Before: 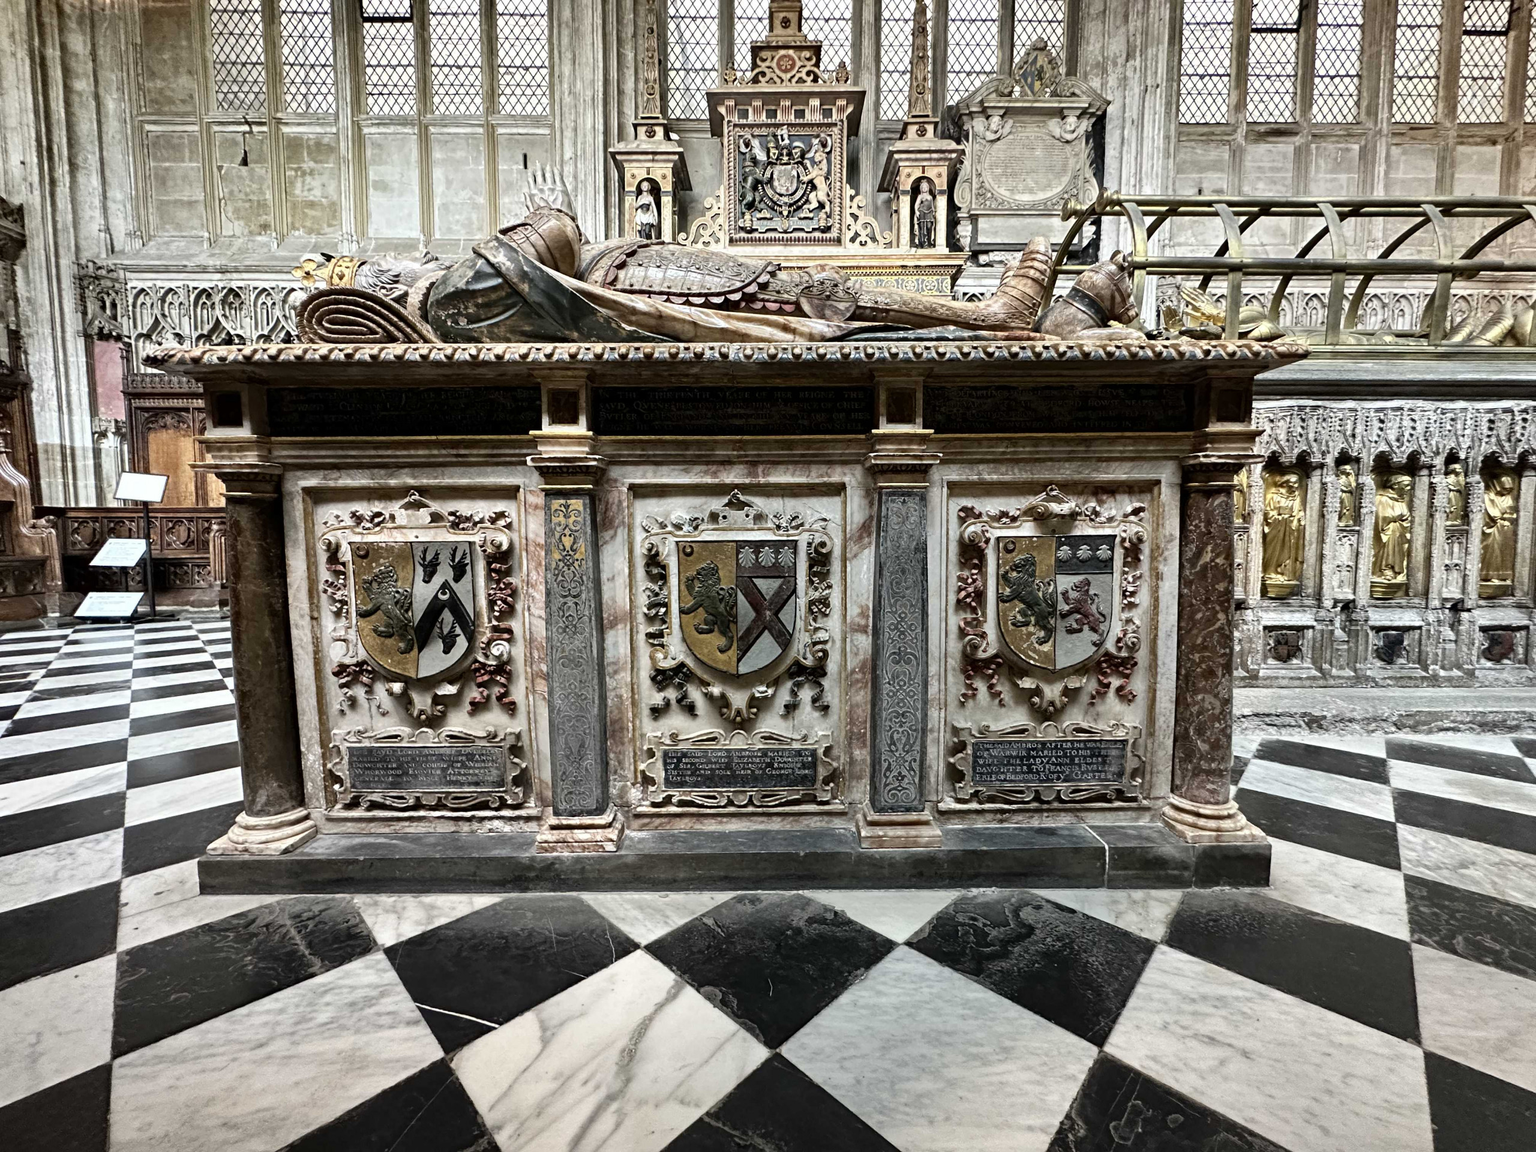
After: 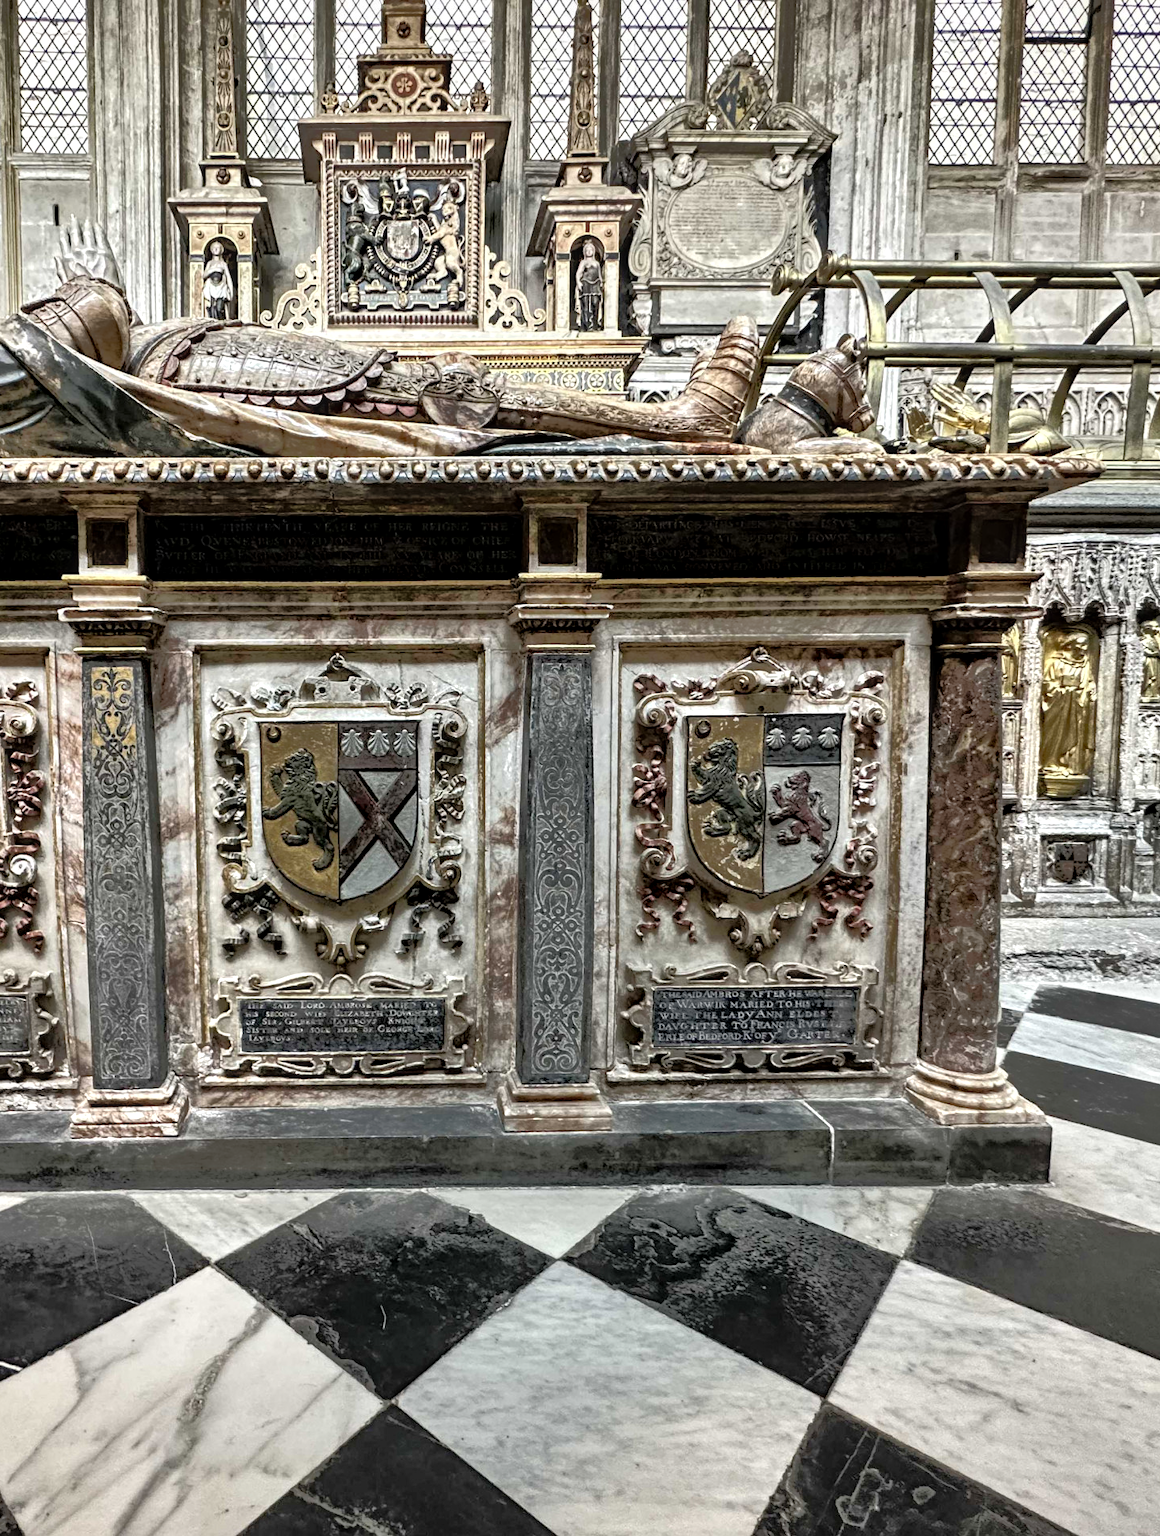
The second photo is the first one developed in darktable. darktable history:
shadows and highlights: shadows 52.34, highlights -28.23, soften with gaussian
crop: left 31.458%, top 0%, right 11.876%
tone equalizer: -8 EV -0.528 EV, -7 EV -0.319 EV, -6 EV -0.083 EV, -5 EV 0.413 EV, -4 EV 0.985 EV, -3 EV 0.791 EV, -2 EV -0.01 EV, -1 EV 0.14 EV, +0 EV -0.012 EV, smoothing 1
local contrast: detail 130%
